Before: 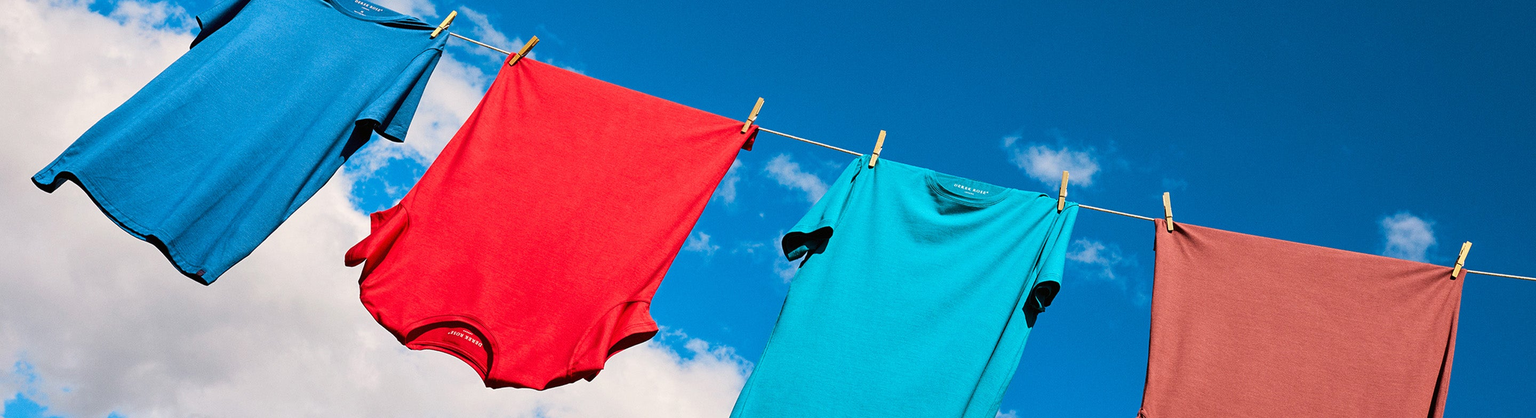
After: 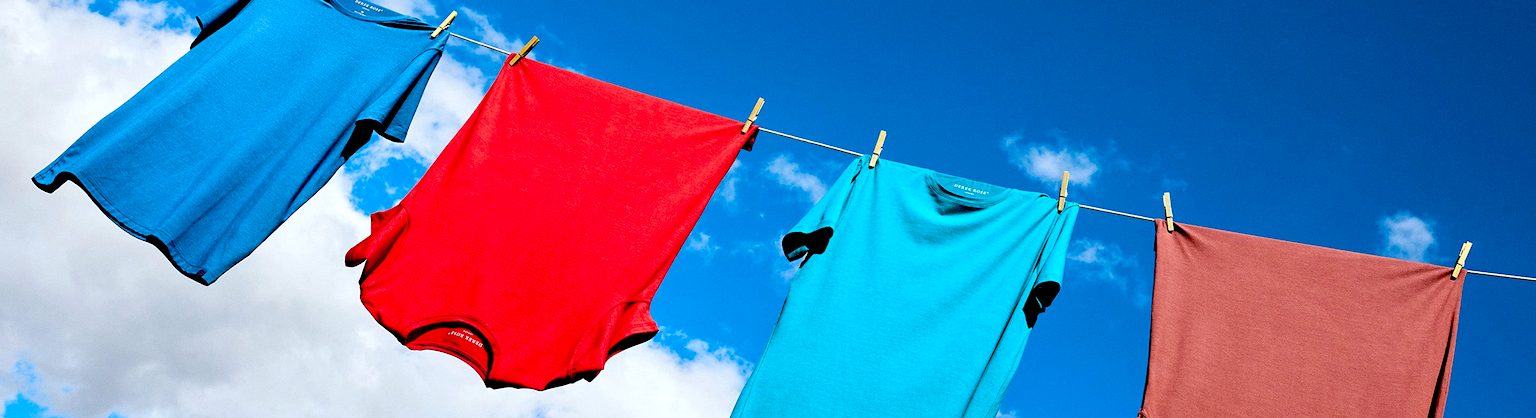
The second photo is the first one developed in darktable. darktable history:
white balance: red 0.925, blue 1.046
exposure: black level correction 0.031, exposure 0.304 EV, compensate highlight preservation false
